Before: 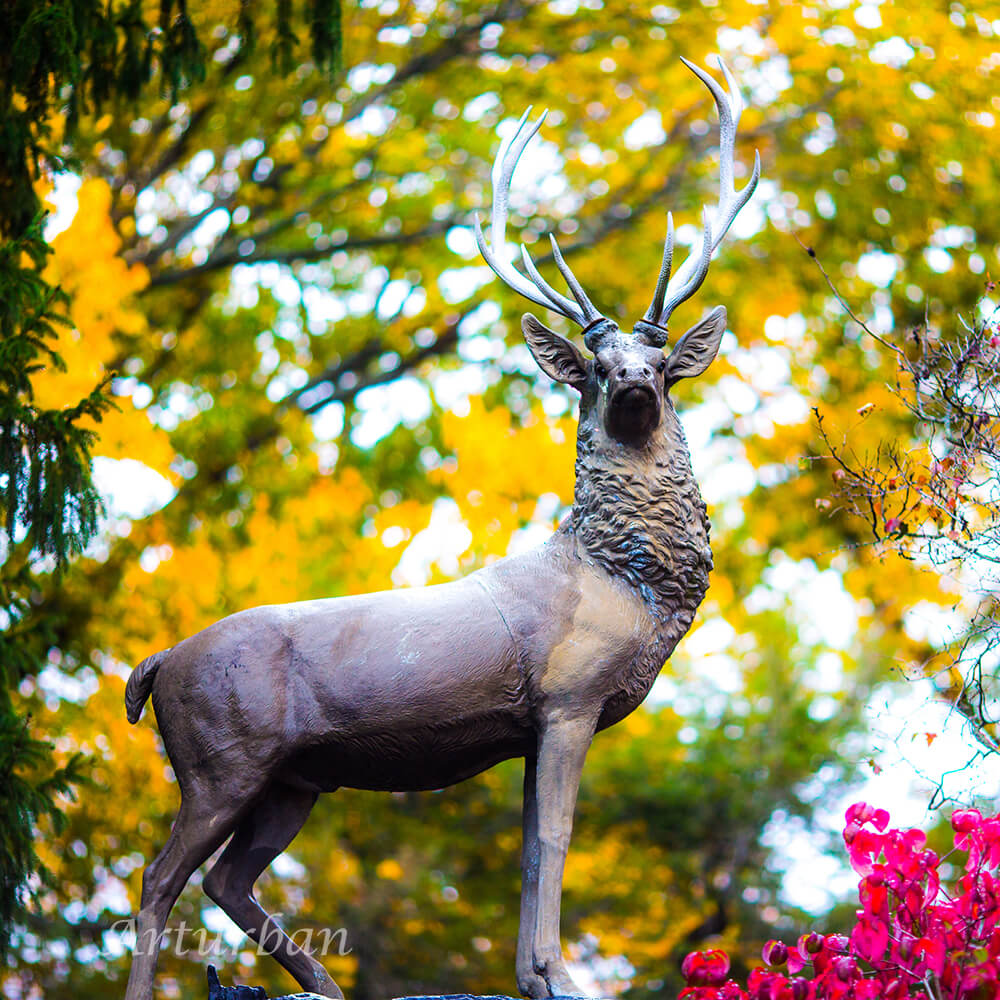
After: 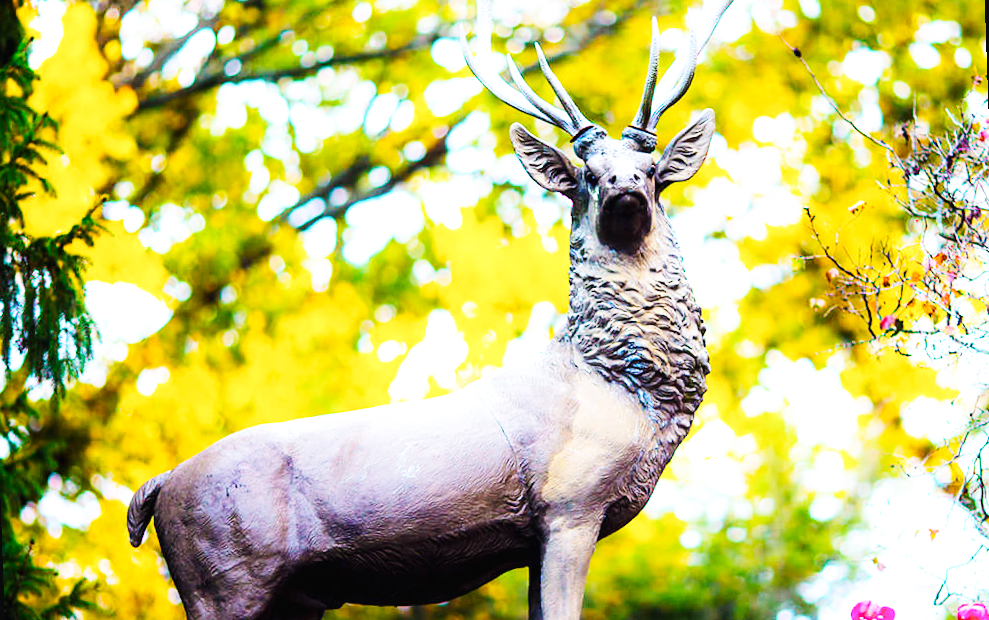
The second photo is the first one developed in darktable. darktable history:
base curve: curves: ch0 [(0, 0.003) (0.001, 0.002) (0.006, 0.004) (0.02, 0.022) (0.048, 0.086) (0.094, 0.234) (0.162, 0.431) (0.258, 0.629) (0.385, 0.8) (0.548, 0.918) (0.751, 0.988) (1, 1)], preserve colors none
crop: top 16.727%, bottom 16.727%
rotate and perspective: rotation -2°, crop left 0.022, crop right 0.978, crop top 0.049, crop bottom 0.951
